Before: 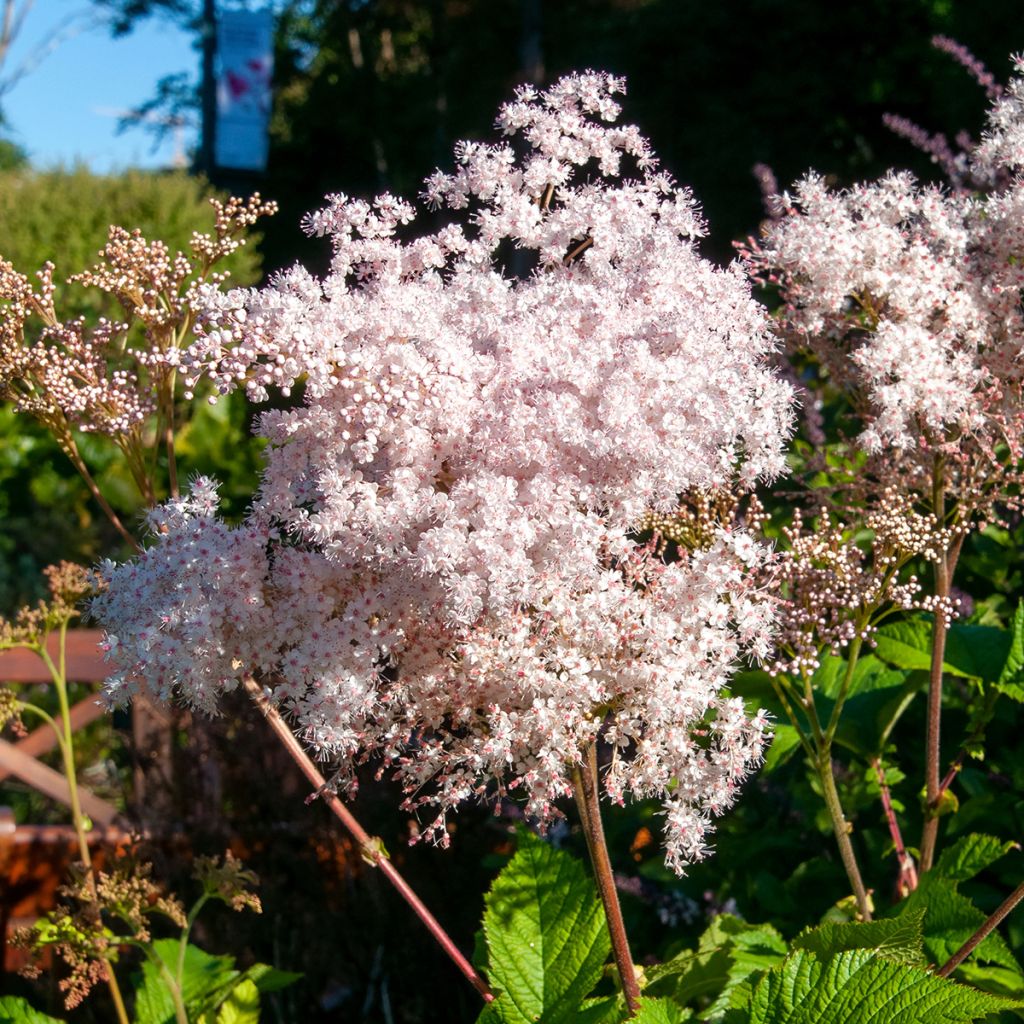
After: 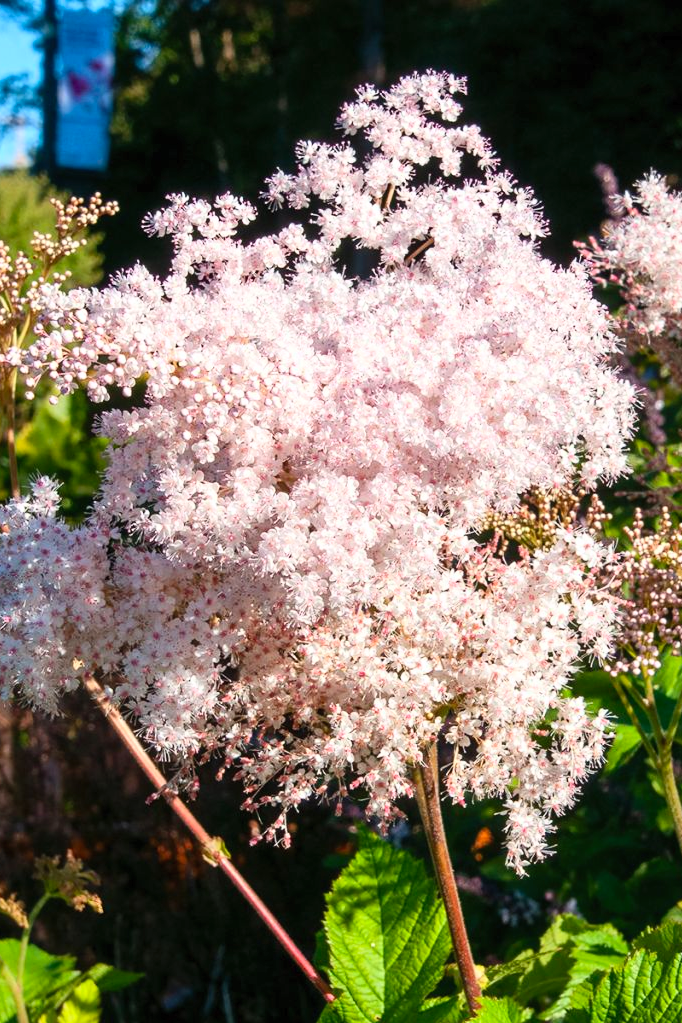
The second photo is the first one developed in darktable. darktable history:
contrast brightness saturation: contrast 0.202, brightness 0.169, saturation 0.222
crop and rotate: left 15.617%, right 17.747%
